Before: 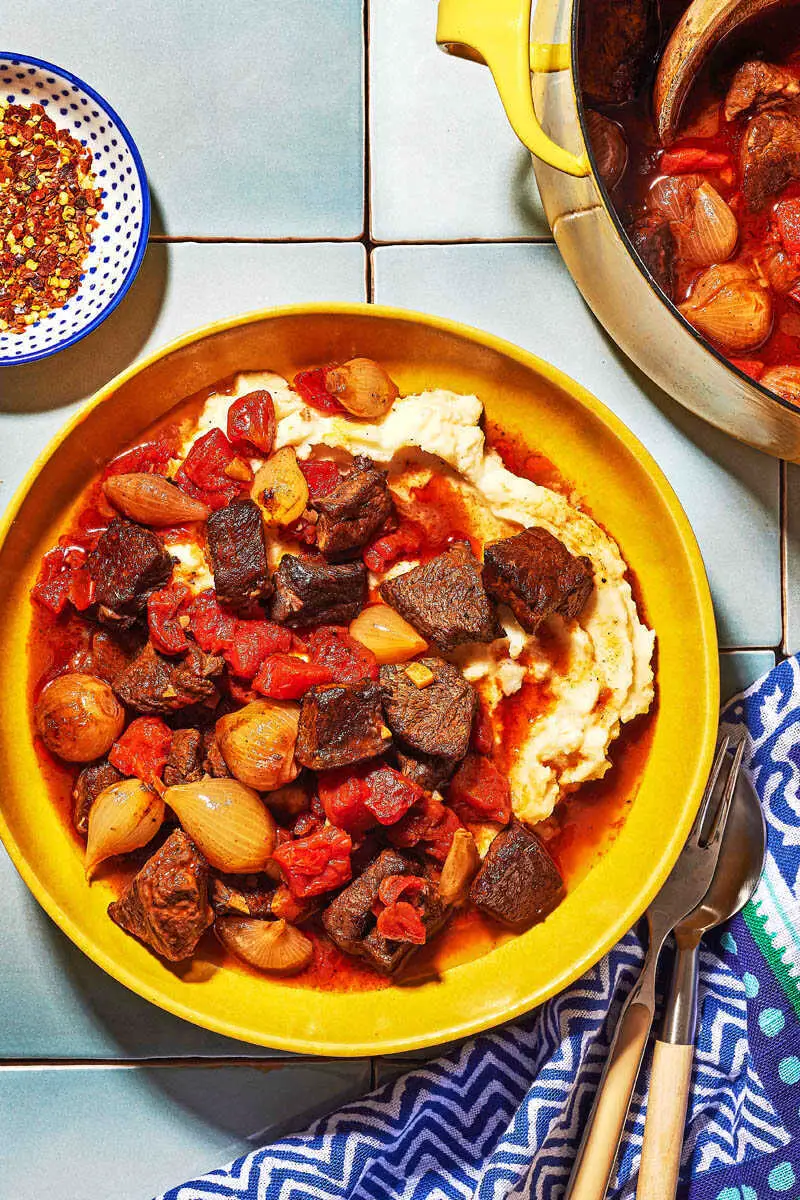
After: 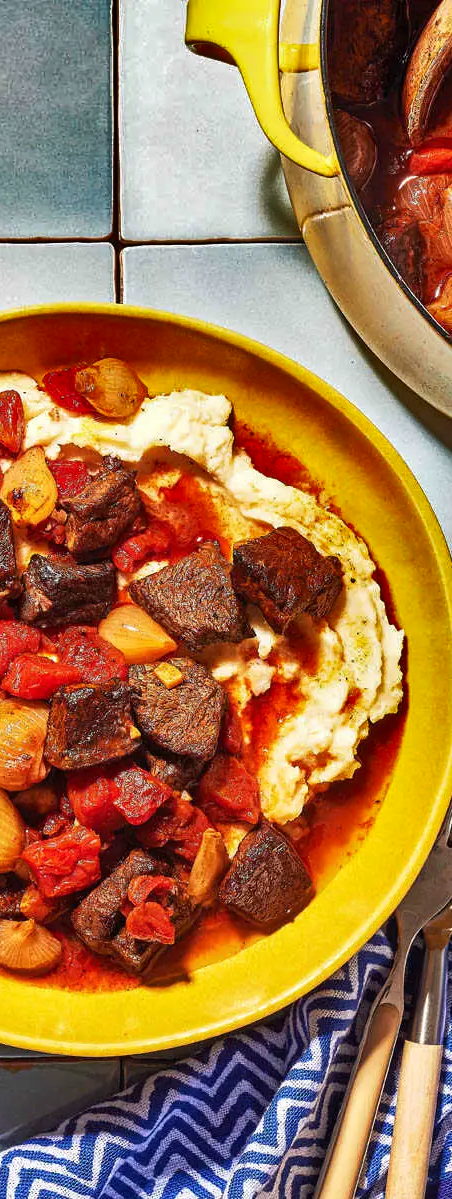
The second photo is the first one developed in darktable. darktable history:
crop: left 31.474%, top 0.001%, right 11.923%
tone equalizer: on, module defaults
shadows and highlights: shadows 20.85, highlights -81.88, soften with gaussian
